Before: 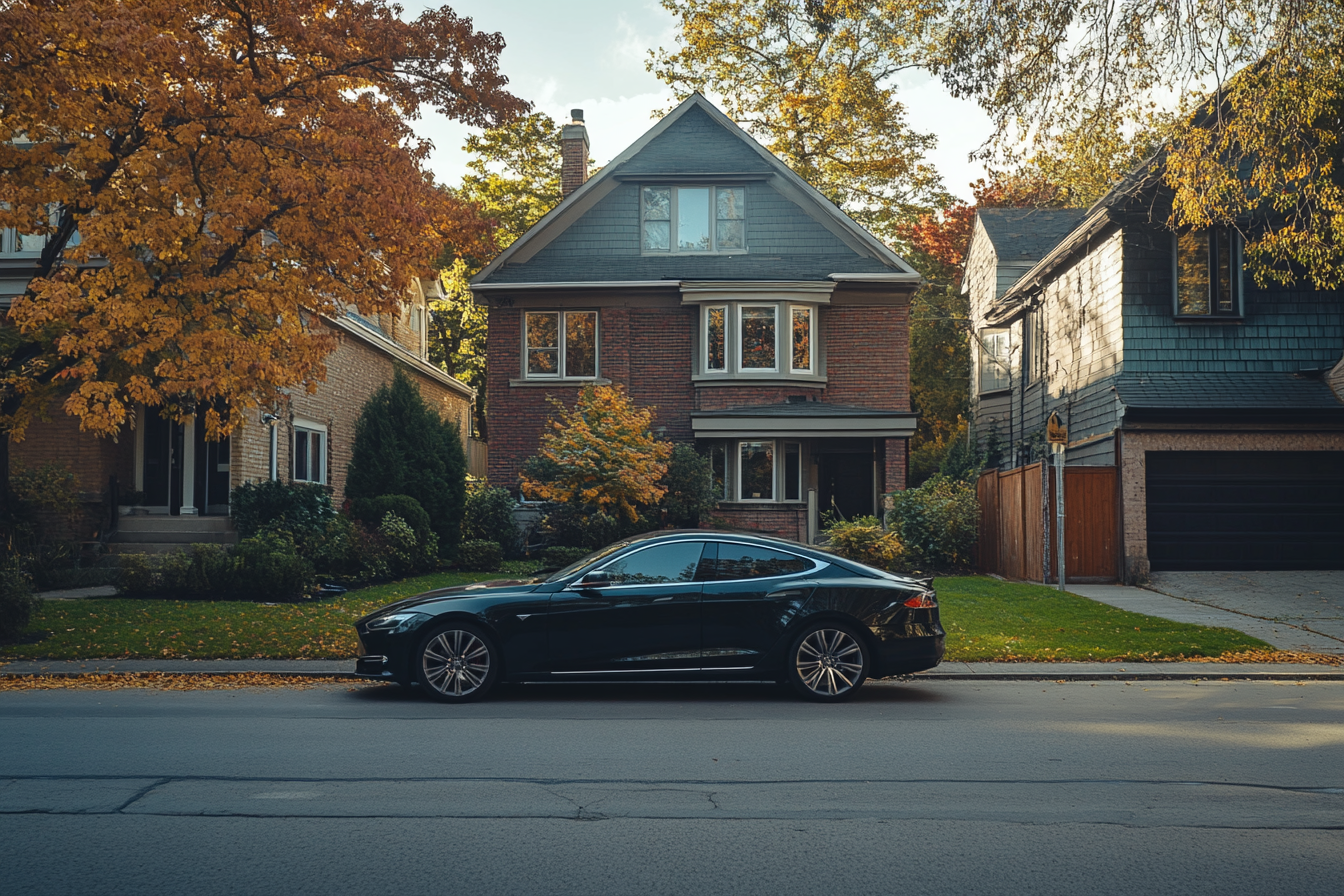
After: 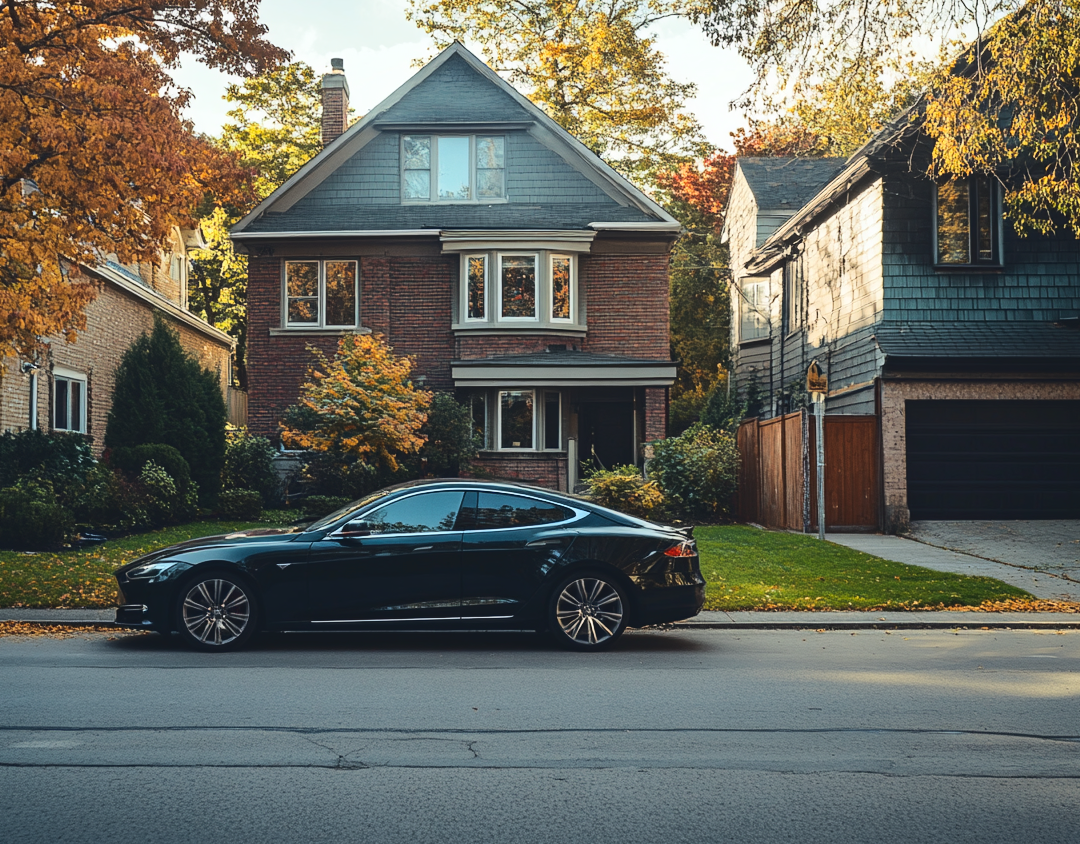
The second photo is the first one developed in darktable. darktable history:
crop and rotate: left 17.875%, top 5.759%, right 1.706%
tone curve: curves: ch0 [(0, 0) (0.003, 0.046) (0.011, 0.052) (0.025, 0.059) (0.044, 0.069) (0.069, 0.084) (0.1, 0.107) (0.136, 0.133) (0.177, 0.171) (0.224, 0.216) (0.277, 0.293) (0.335, 0.371) (0.399, 0.481) (0.468, 0.577) (0.543, 0.662) (0.623, 0.749) (0.709, 0.831) (0.801, 0.891) (0.898, 0.942) (1, 1)], color space Lab, linked channels, preserve colors none
